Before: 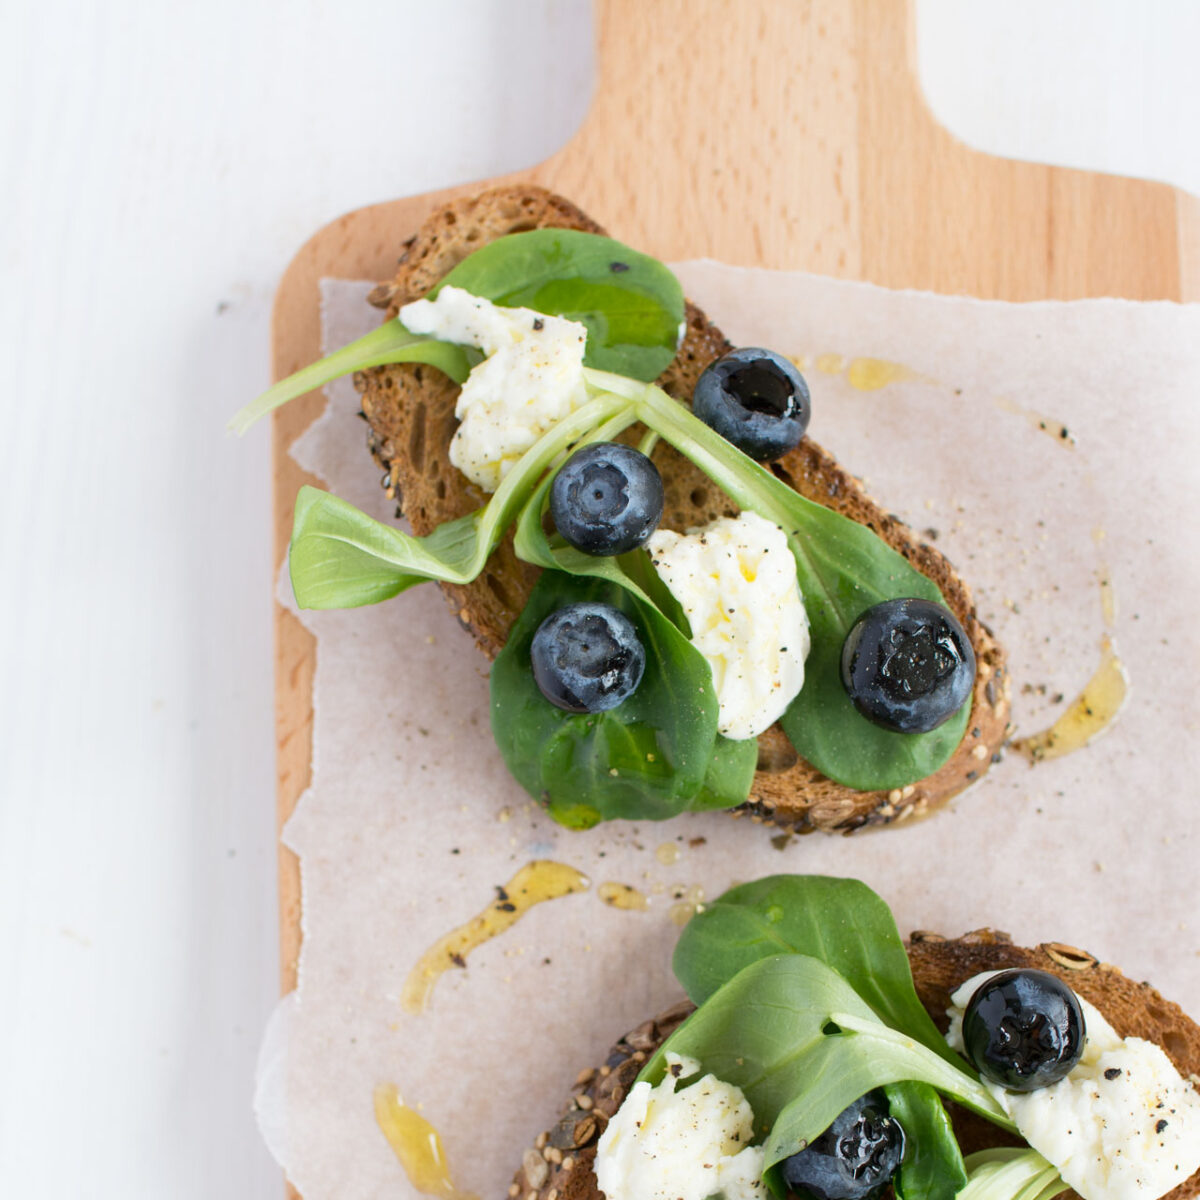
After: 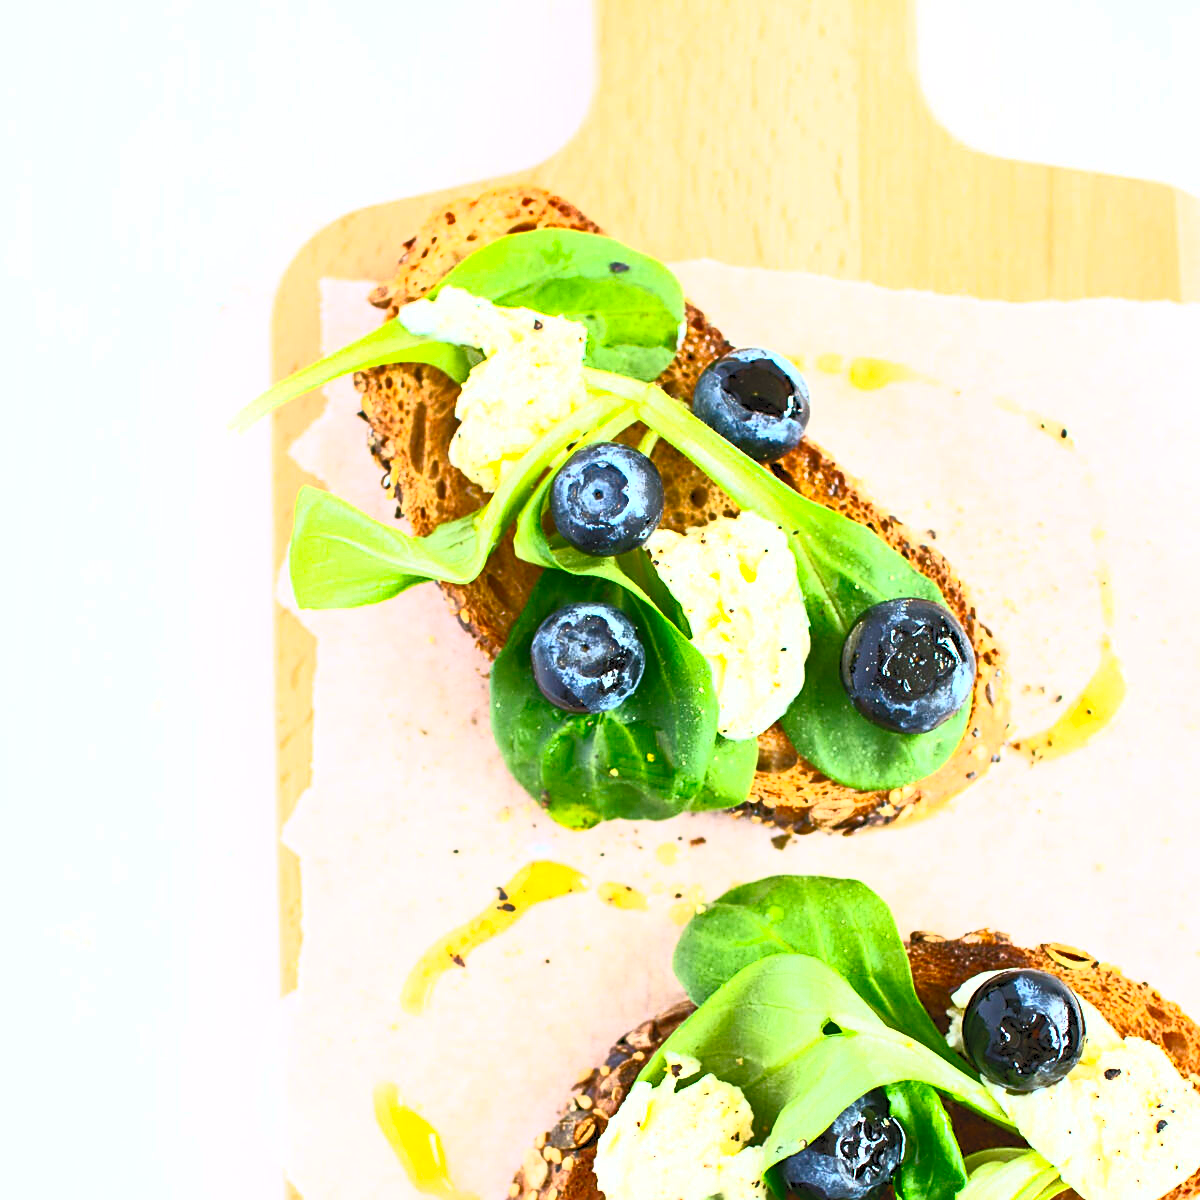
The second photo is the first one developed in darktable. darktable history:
levels: mode automatic, levels [0, 0.478, 1]
tone equalizer: mask exposure compensation -0.499 EV
contrast brightness saturation: contrast 0.991, brightness 0.996, saturation 0.999
sharpen: on, module defaults
